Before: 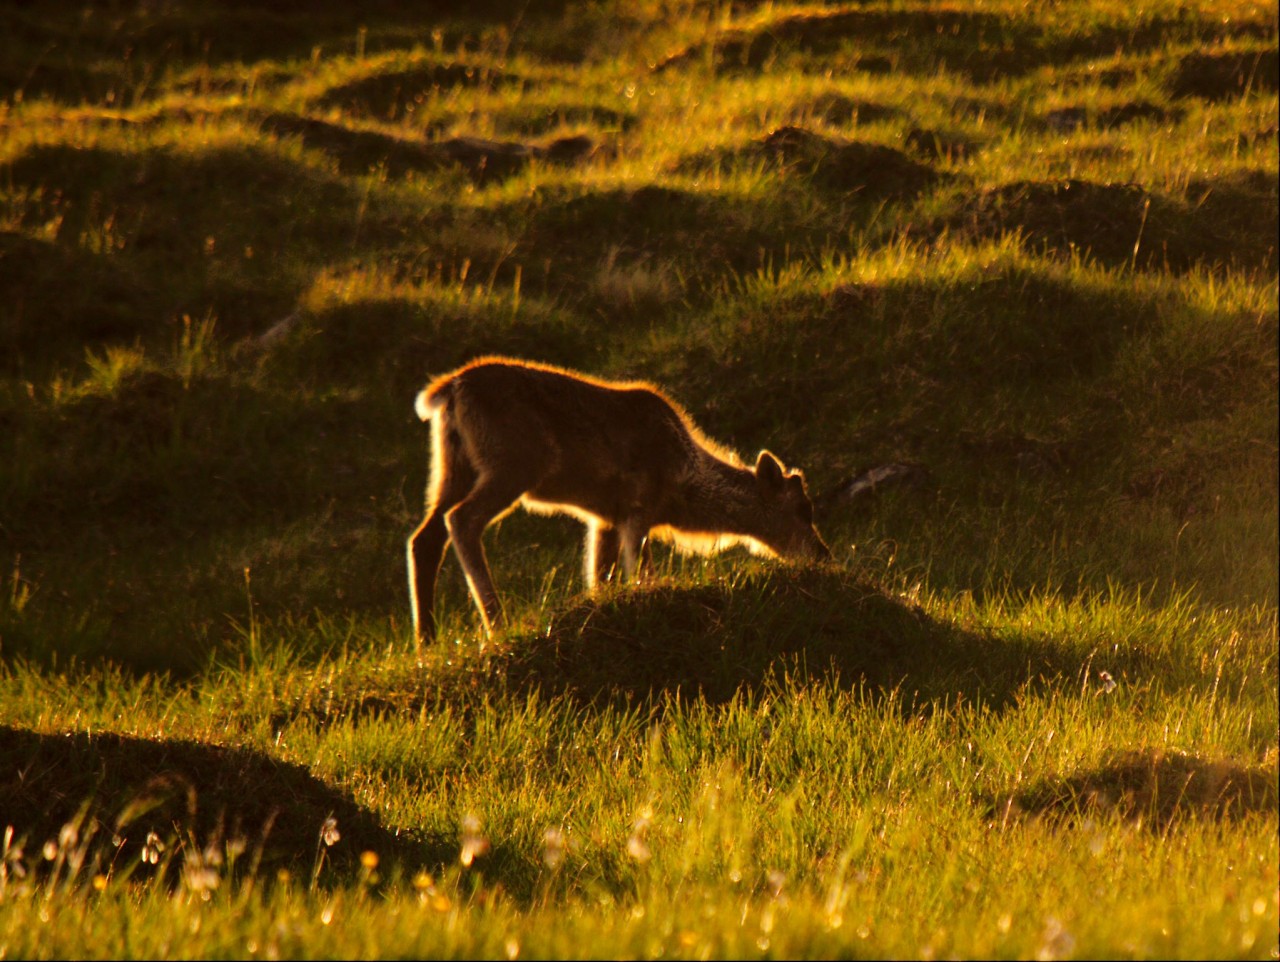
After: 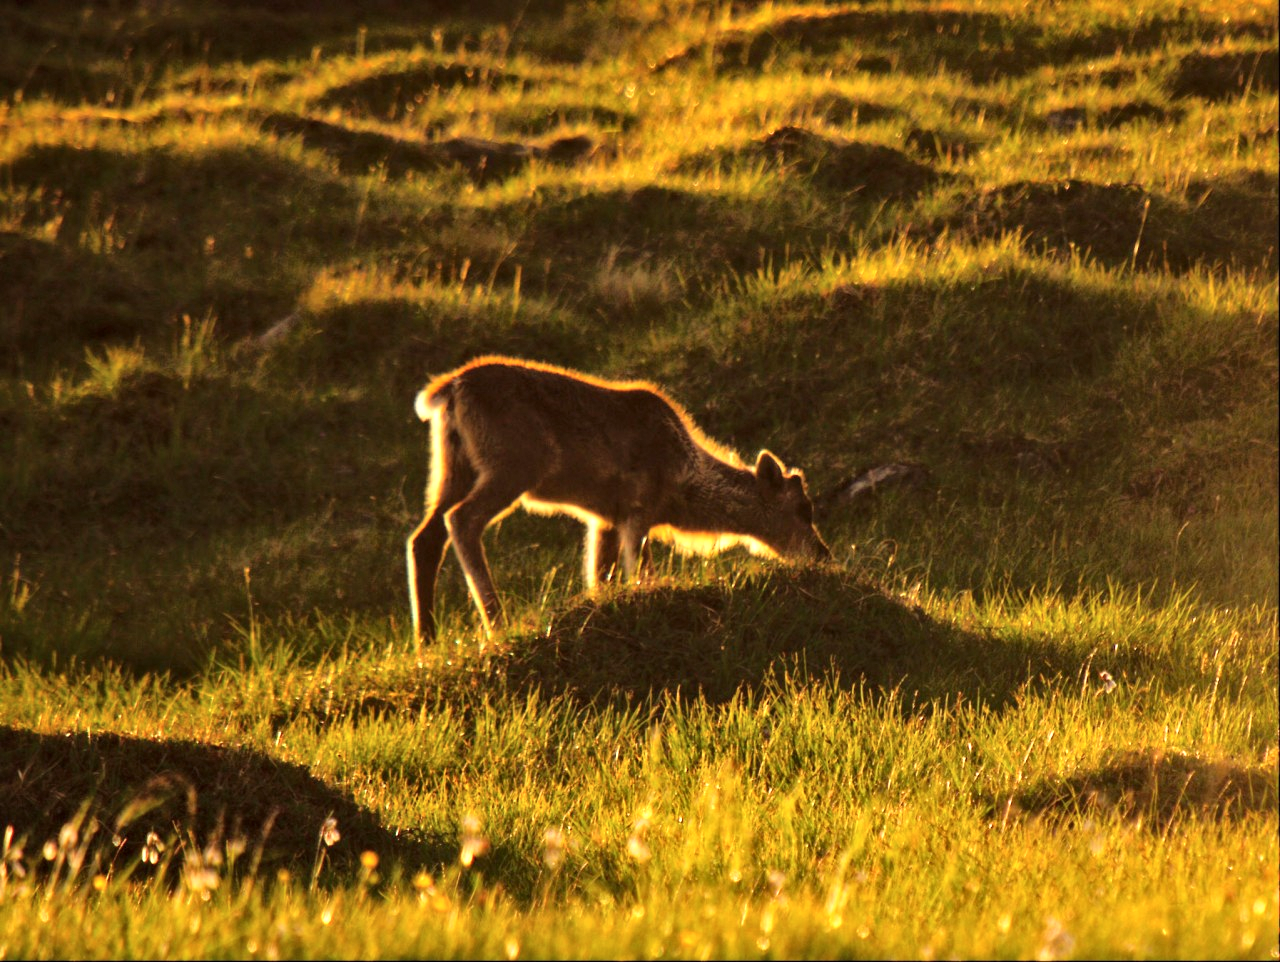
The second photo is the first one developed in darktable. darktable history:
exposure: exposure 0.485 EV, compensate highlight preservation false
contrast brightness saturation: contrast 0.05, brightness 0.06, saturation 0.01
local contrast: mode bilateral grid, contrast 30, coarseness 25, midtone range 0.2
